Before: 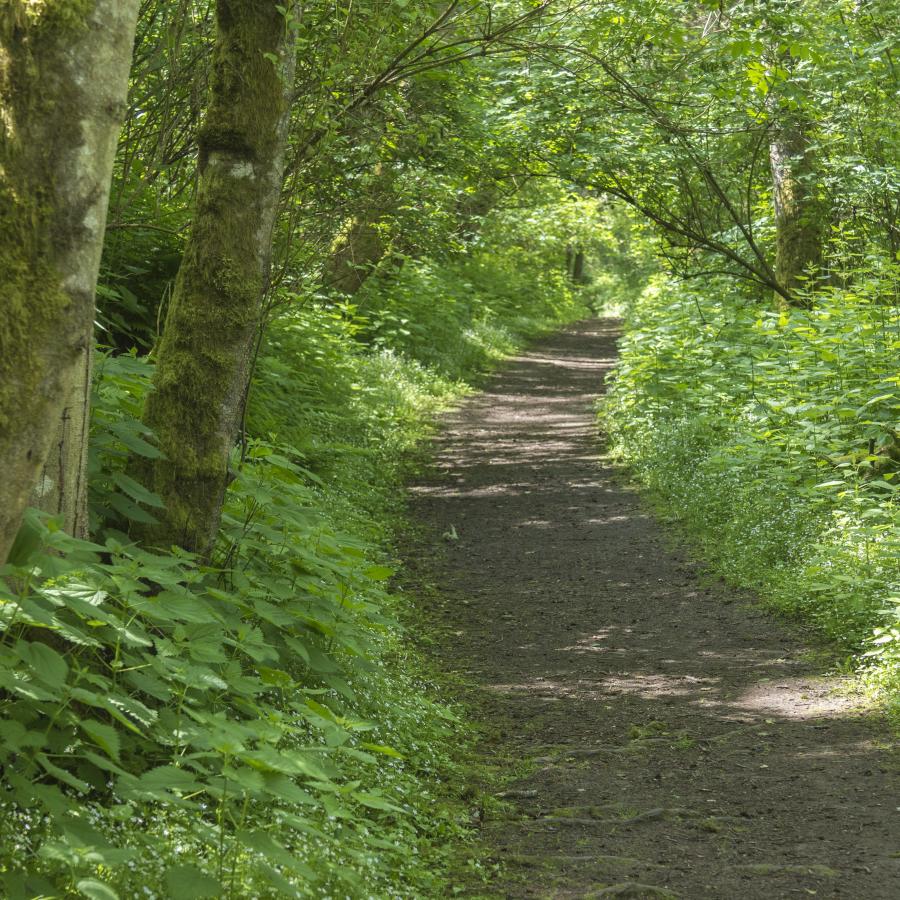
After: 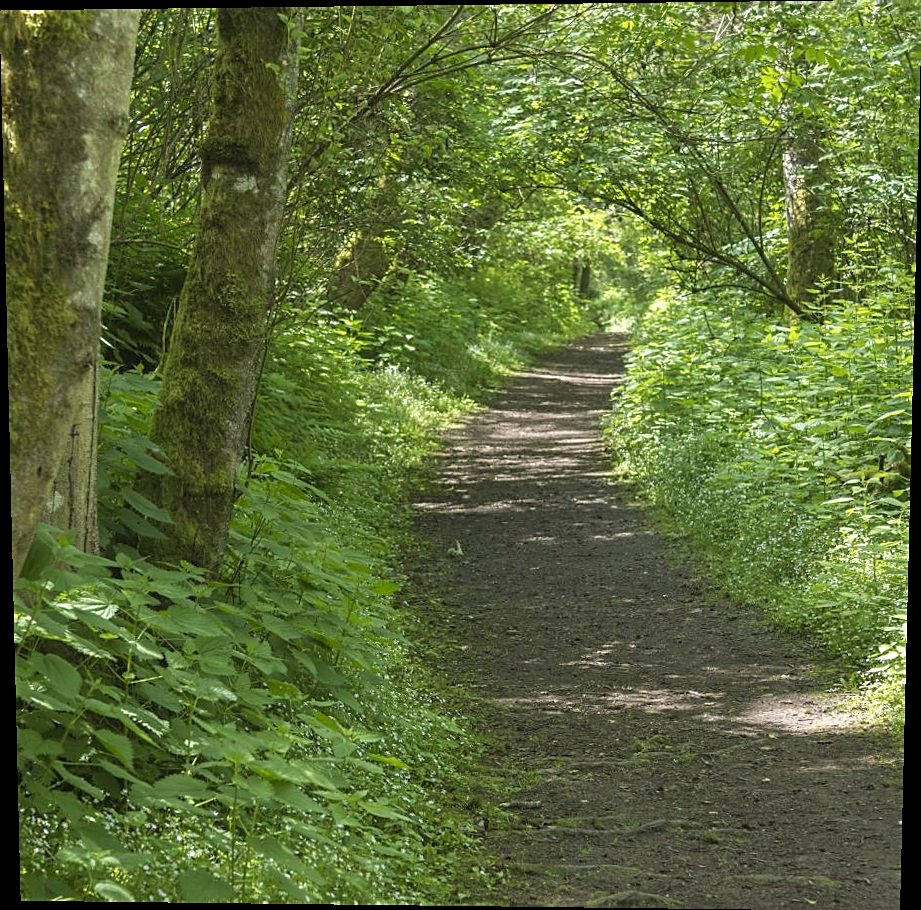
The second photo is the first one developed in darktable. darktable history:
rotate and perspective: lens shift (vertical) 0.048, lens shift (horizontal) -0.024, automatic cropping off
shadows and highlights: shadows 0, highlights 40
sharpen: on, module defaults
